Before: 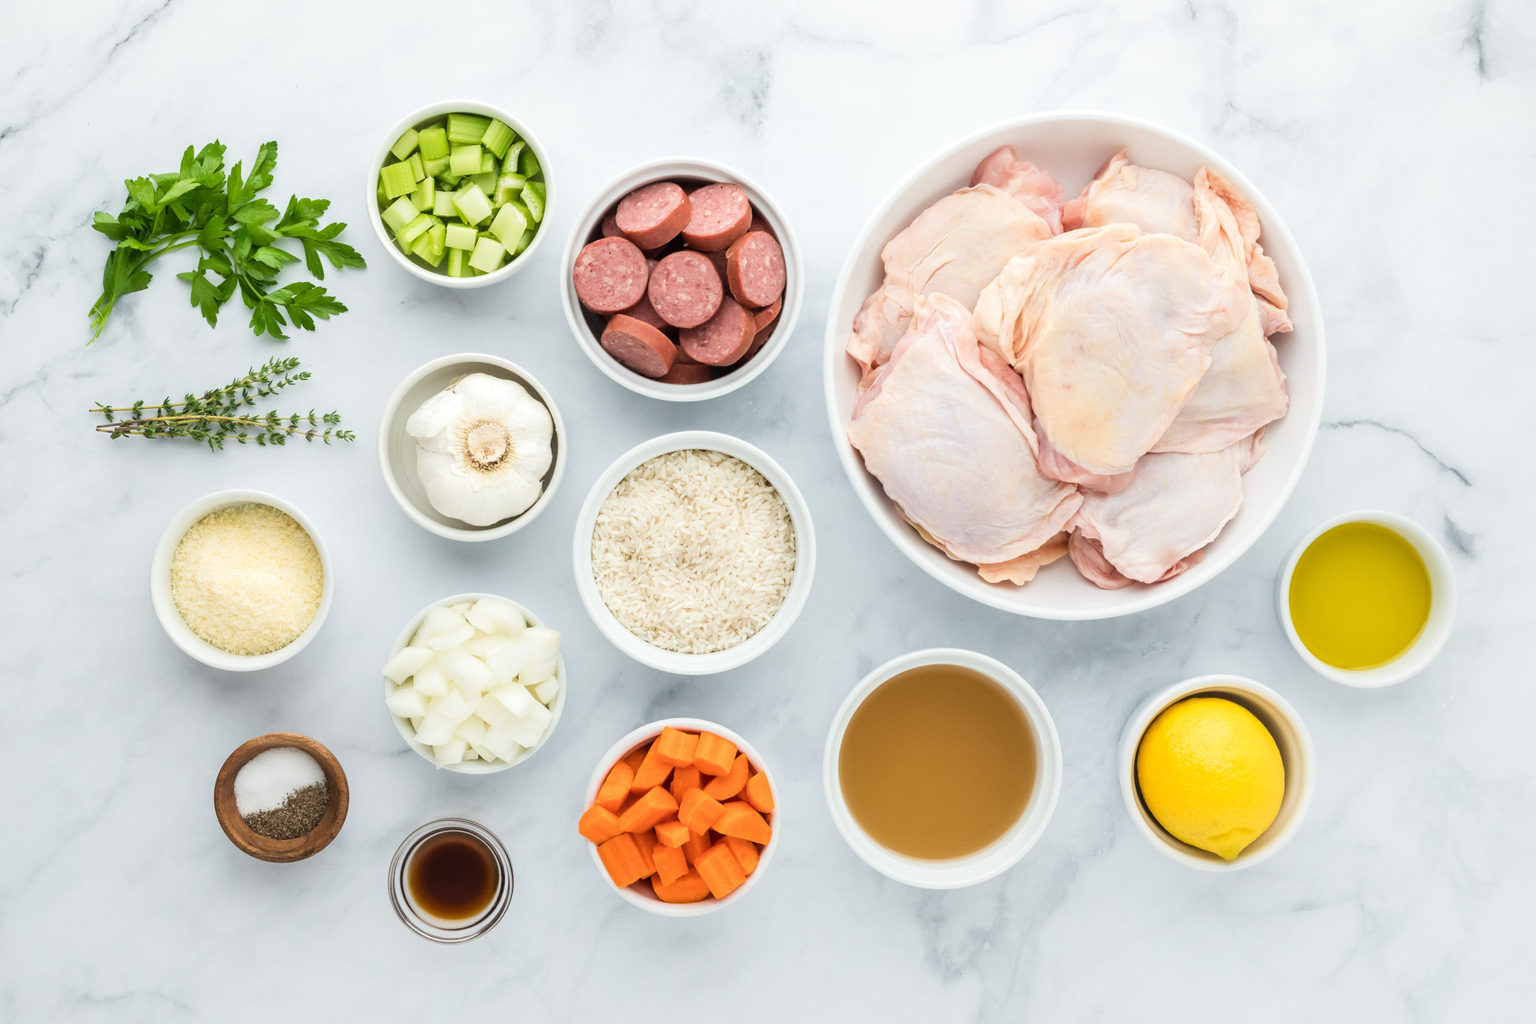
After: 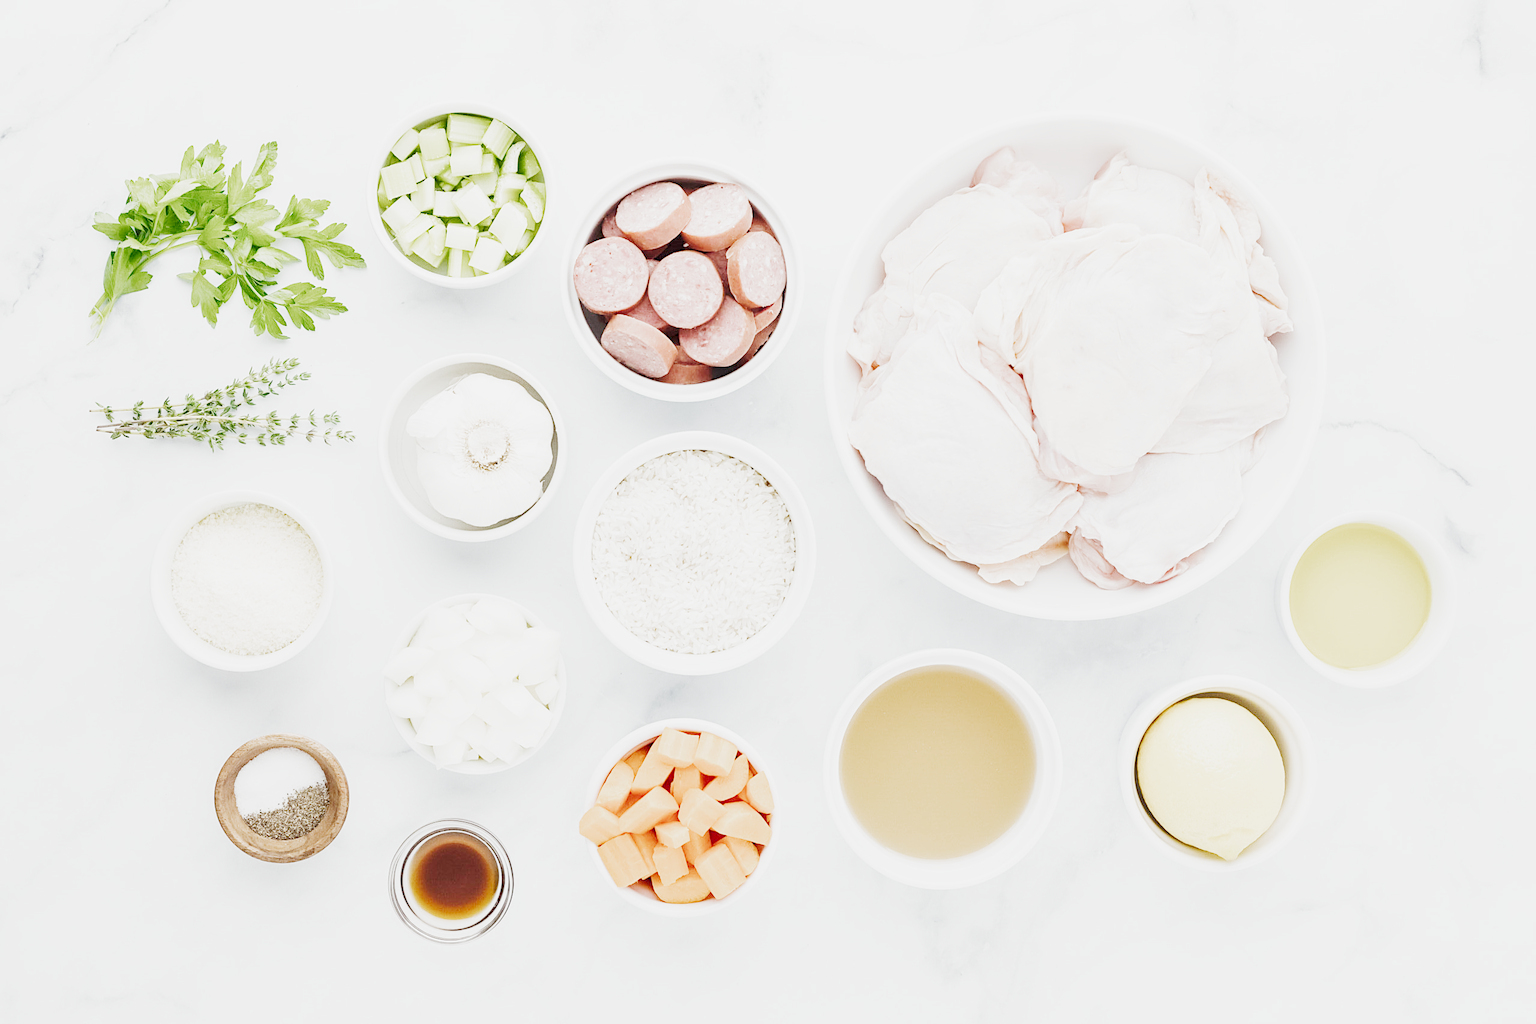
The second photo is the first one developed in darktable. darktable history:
sharpen: on, module defaults
shadows and highlights: shadows 36.83, highlights -27.57, soften with gaussian
filmic rgb: black relative exposure -16 EV, white relative exposure 6.93 EV, threshold 5.94 EV, hardness 4.72, preserve chrominance no, color science v5 (2021), contrast in shadows safe, contrast in highlights safe, enable highlight reconstruction true
exposure: exposure 3.096 EV, compensate highlight preservation false
tone equalizer: on, module defaults
